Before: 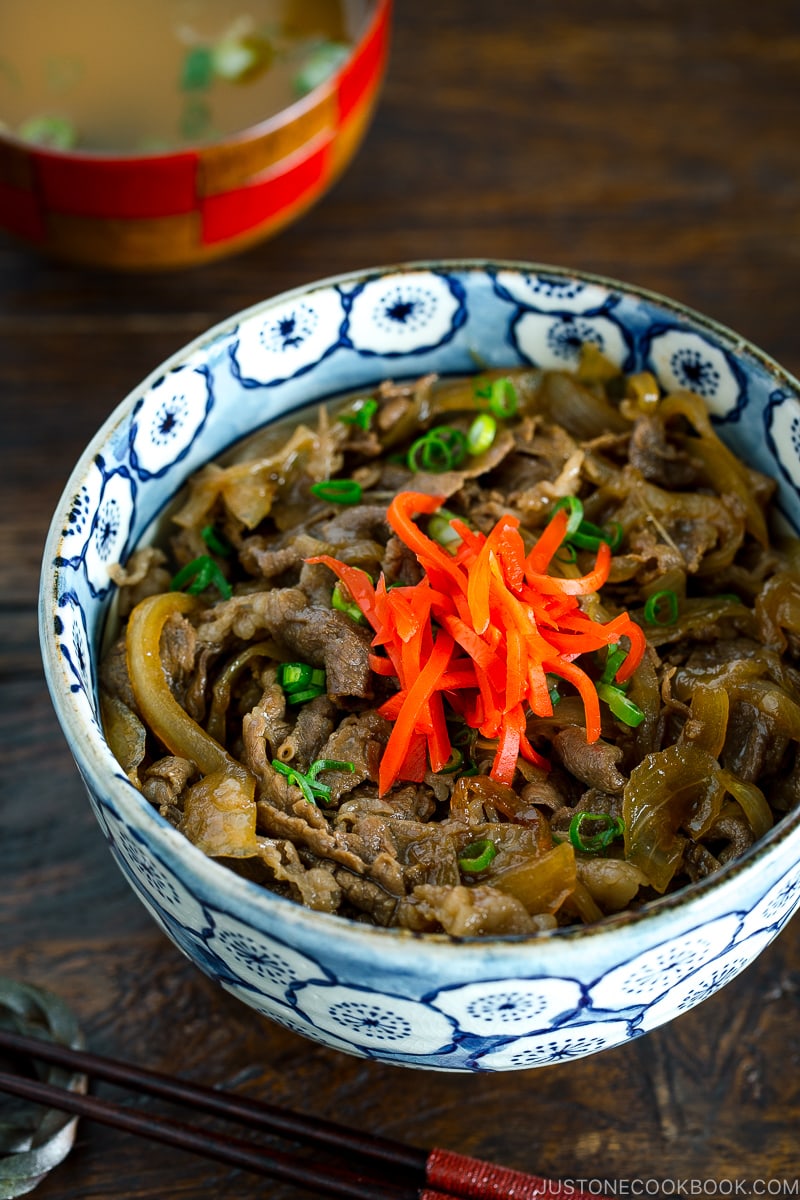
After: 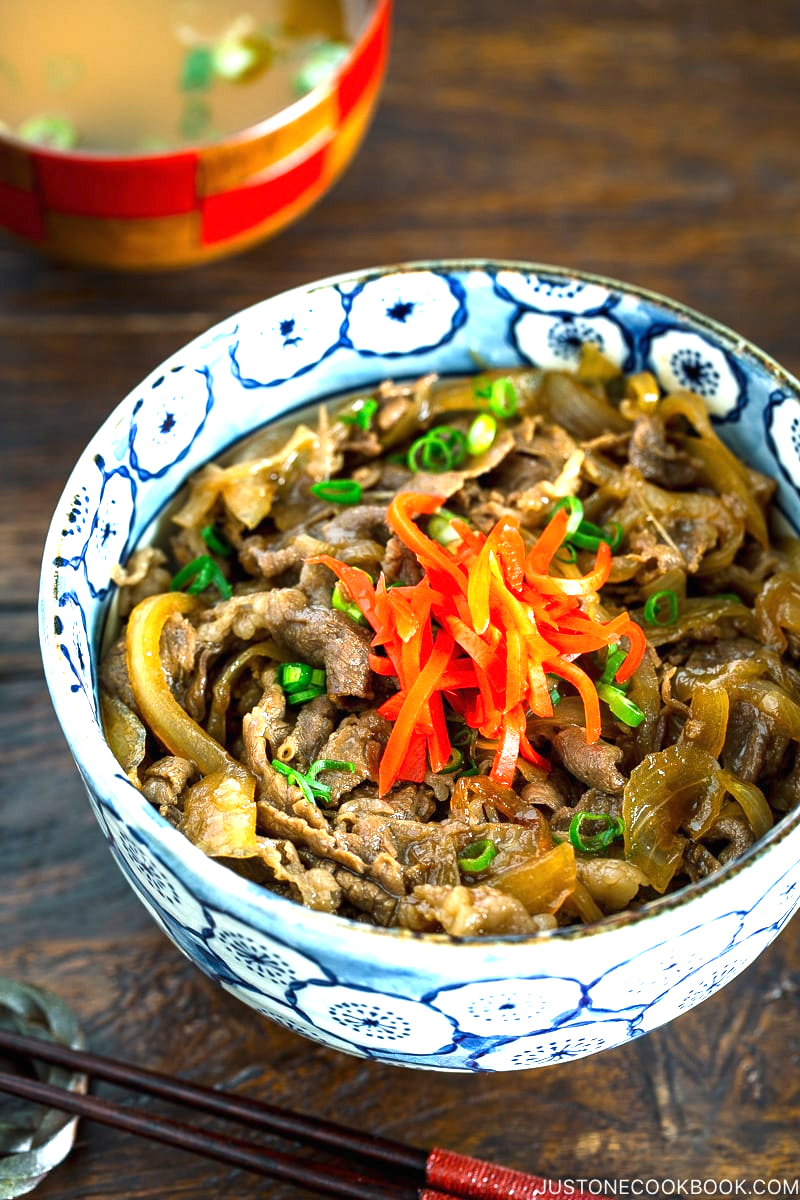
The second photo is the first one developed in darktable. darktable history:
exposure: black level correction 0, exposure 1.381 EV, compensate highlight preservation false
